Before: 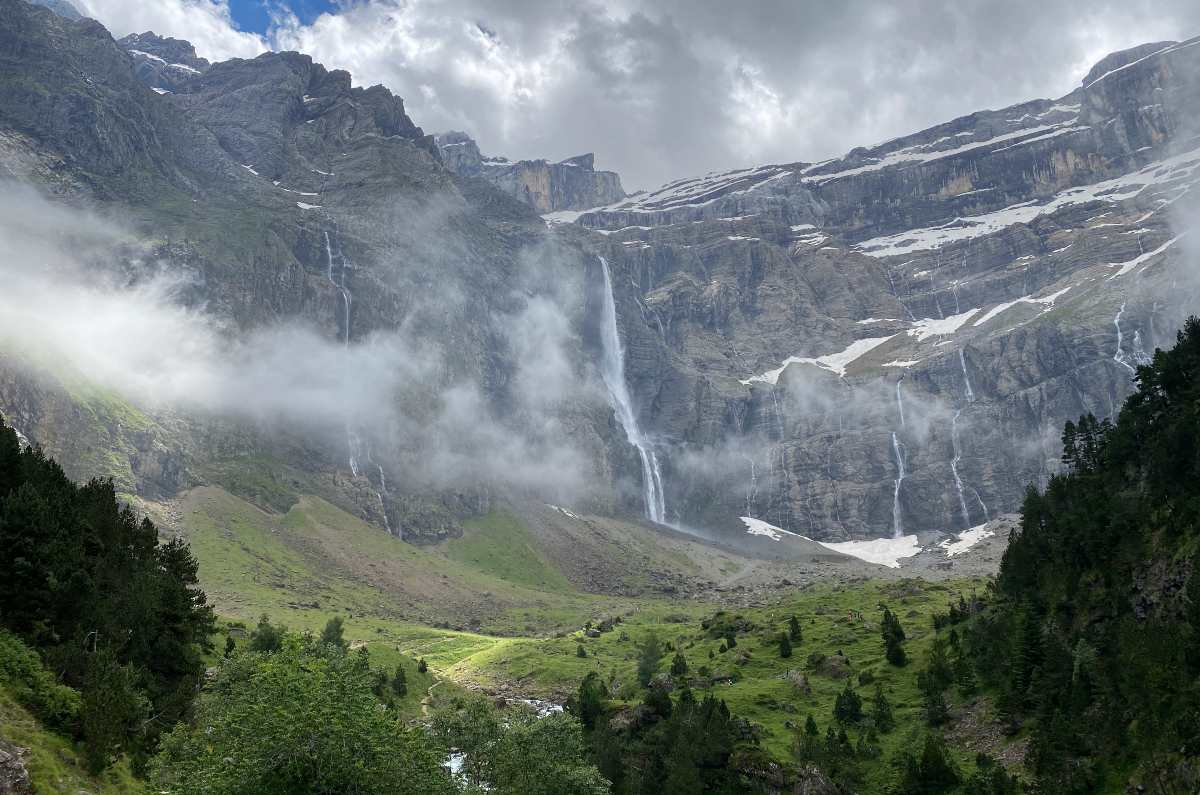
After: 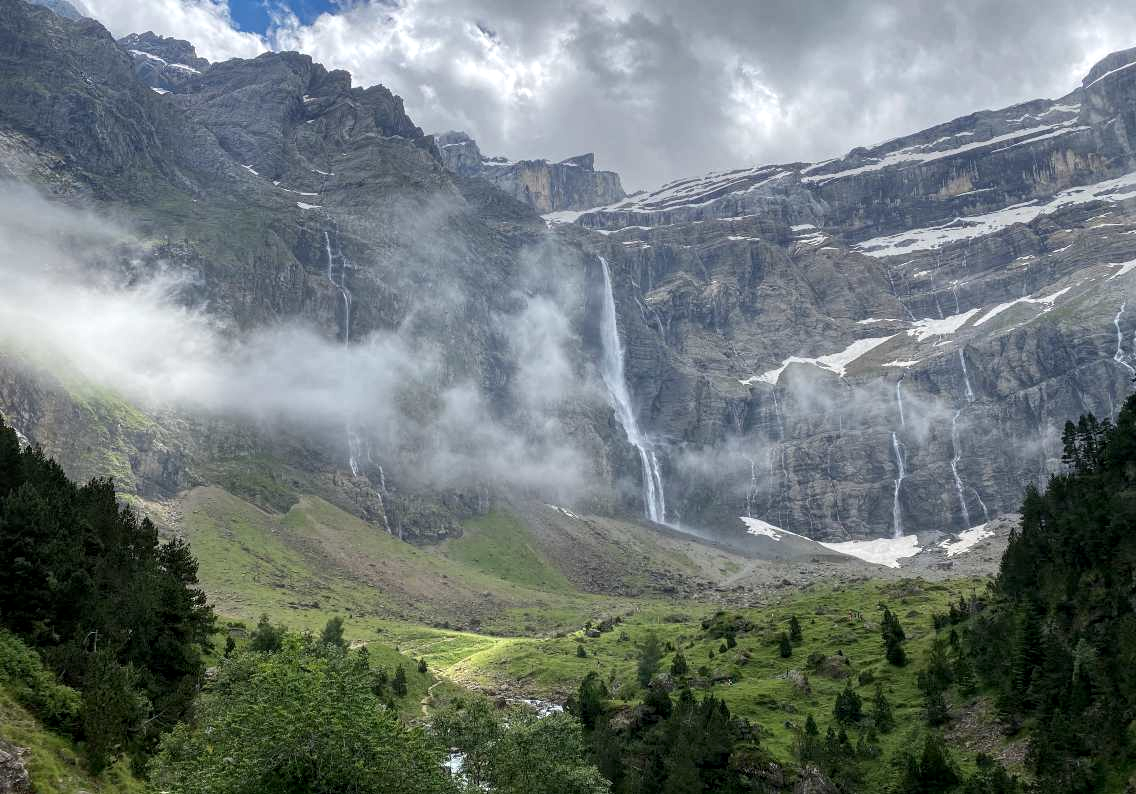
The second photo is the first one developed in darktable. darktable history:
crop and rotate: right 5.256%
local contrast: on, module defaults
